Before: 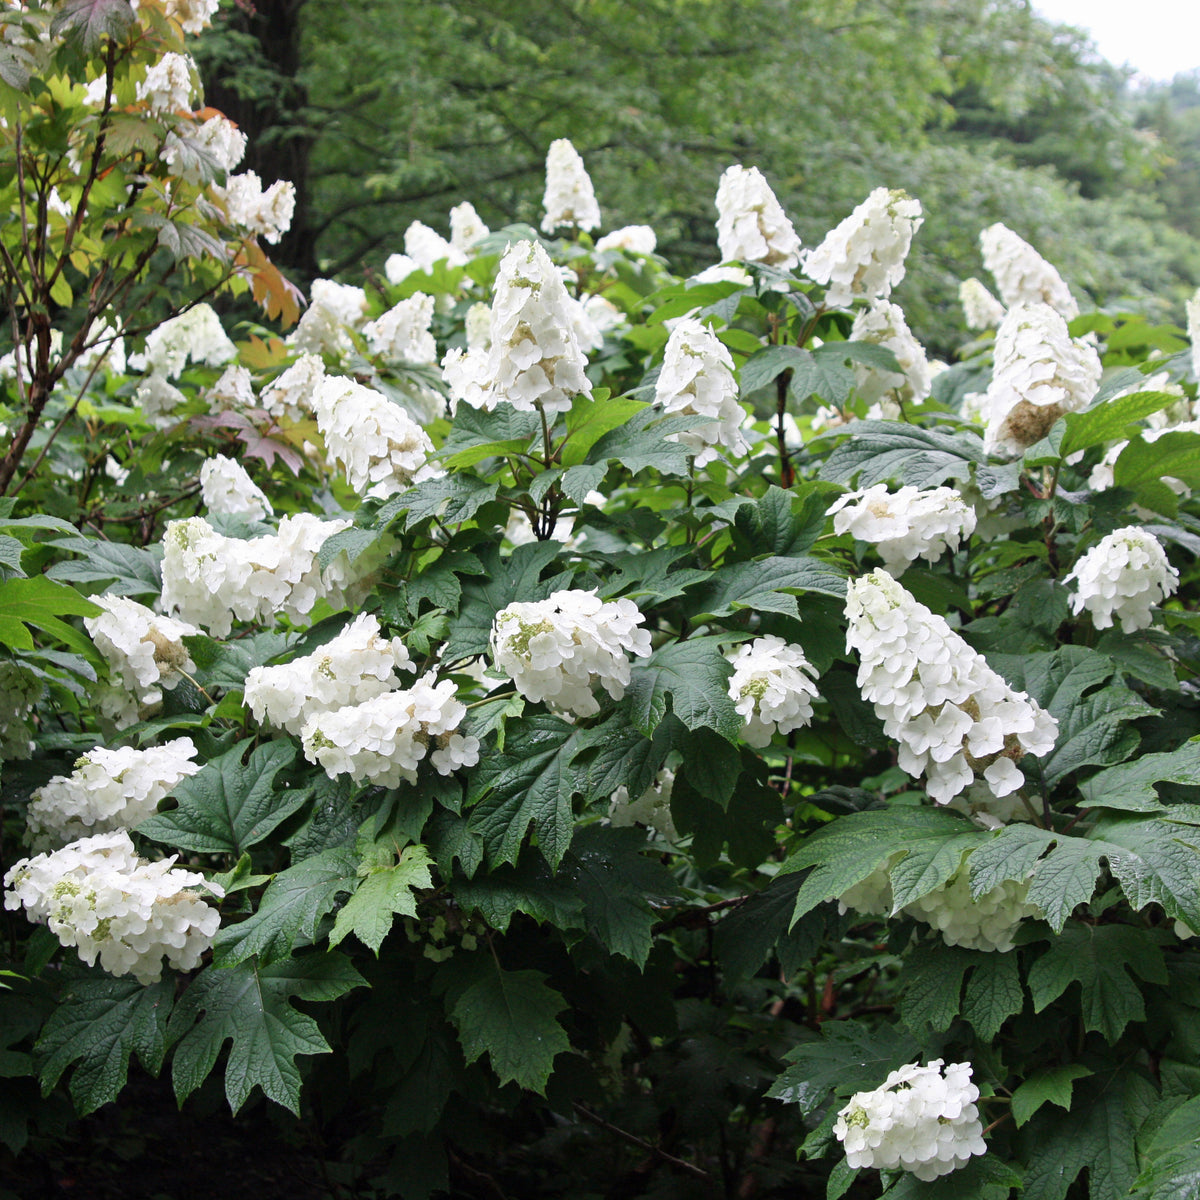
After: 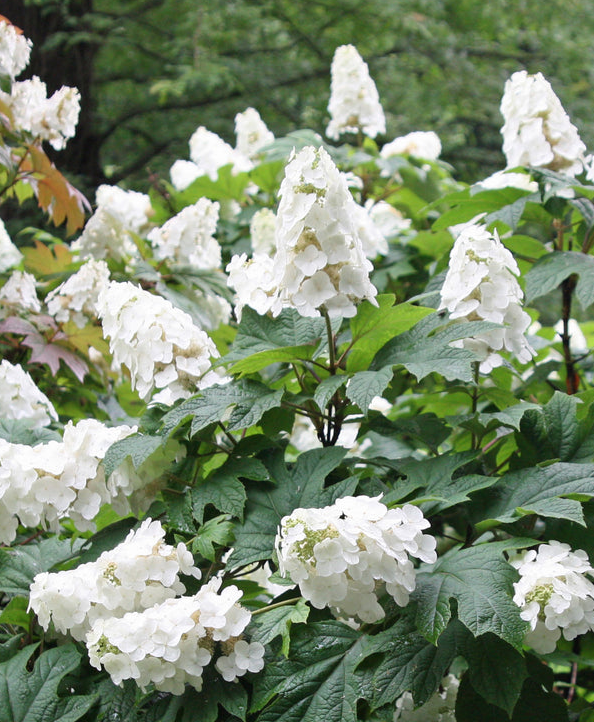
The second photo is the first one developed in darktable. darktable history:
crop: left 17.932%, top 7.855%, right 32.533%, bottom 31.953%
